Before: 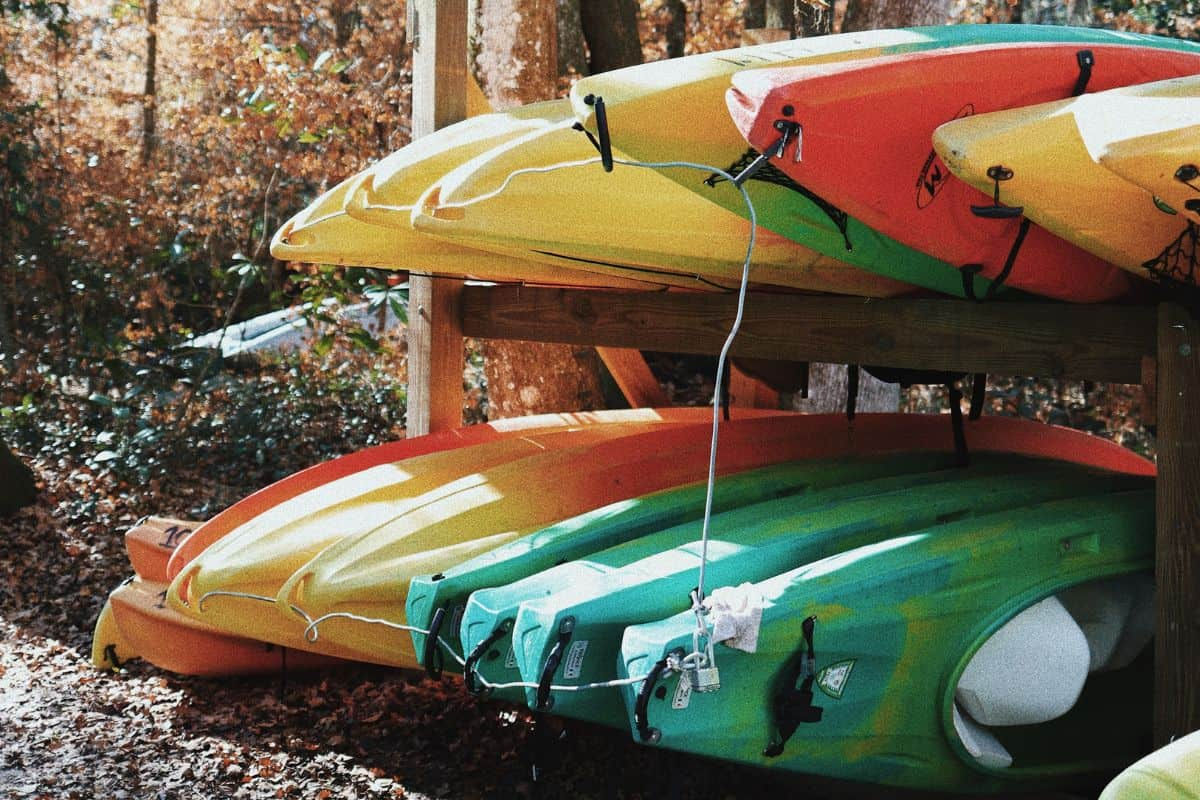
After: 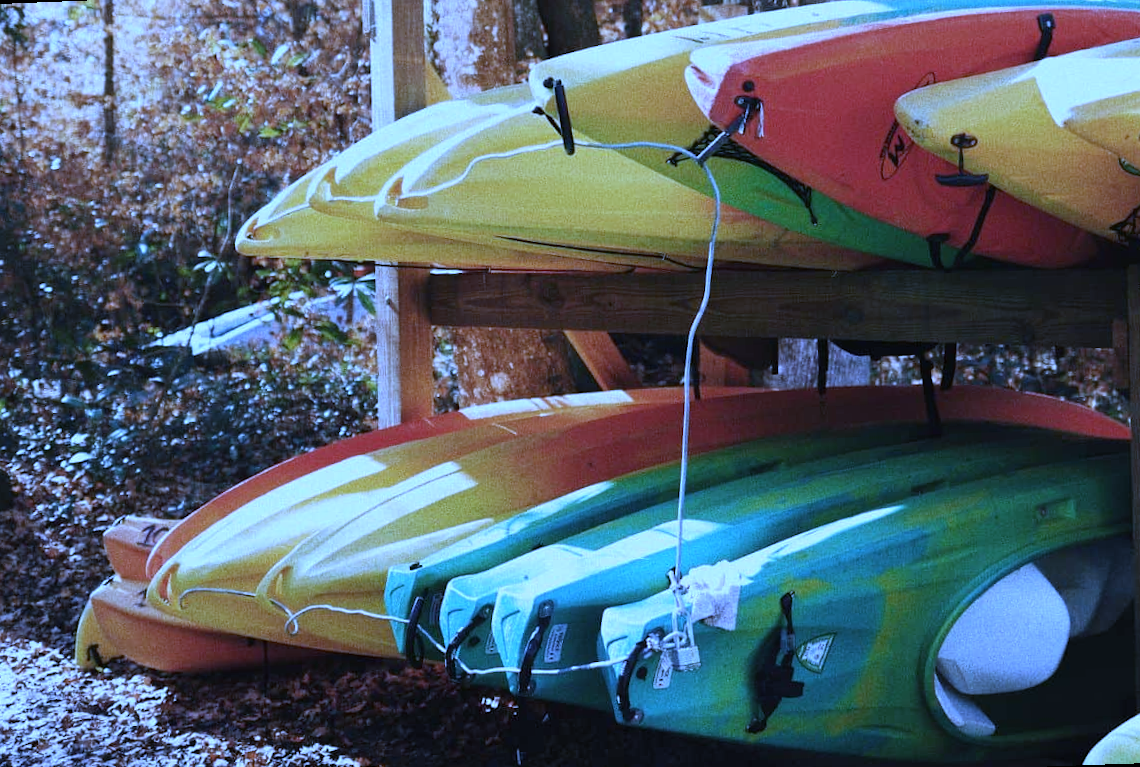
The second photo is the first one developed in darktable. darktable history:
rotate and perspective: rotation -2.12°, lens shift (vertical) 0.009, lens shift (horizontal) -0.008, automatic cropping original format, crop left 0.036, crop right 0.964, crop top 0.05, crop bottom 0.959
white balance: red 0.766, blue 1.537
